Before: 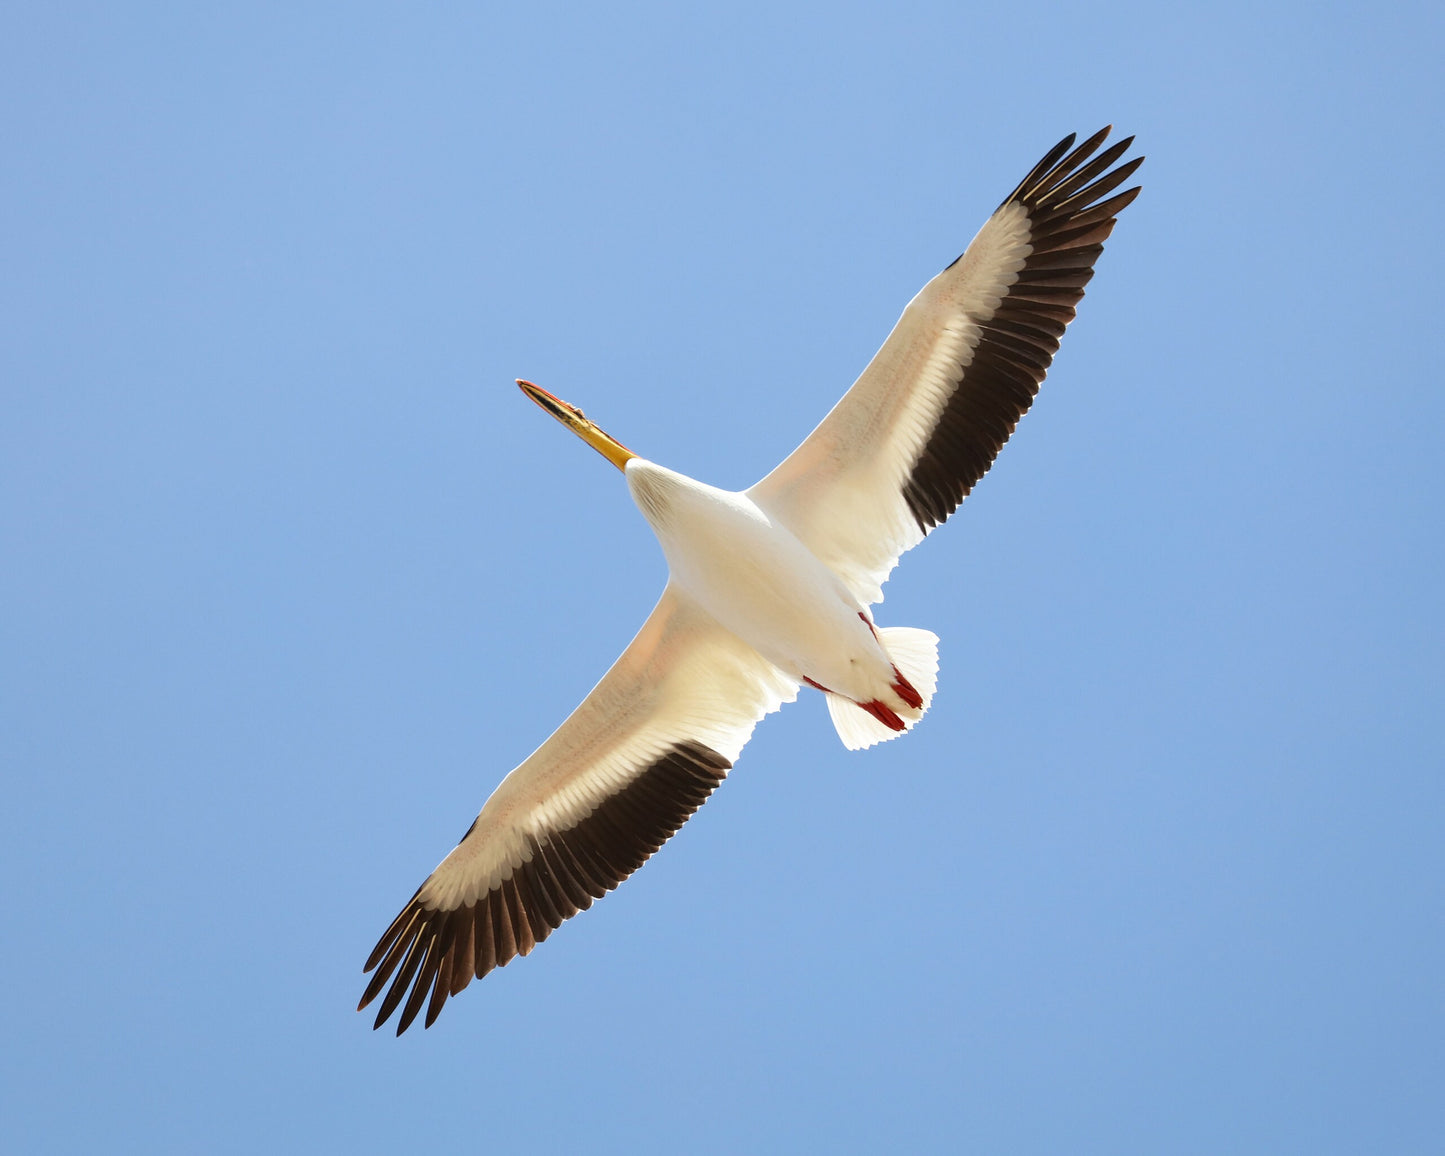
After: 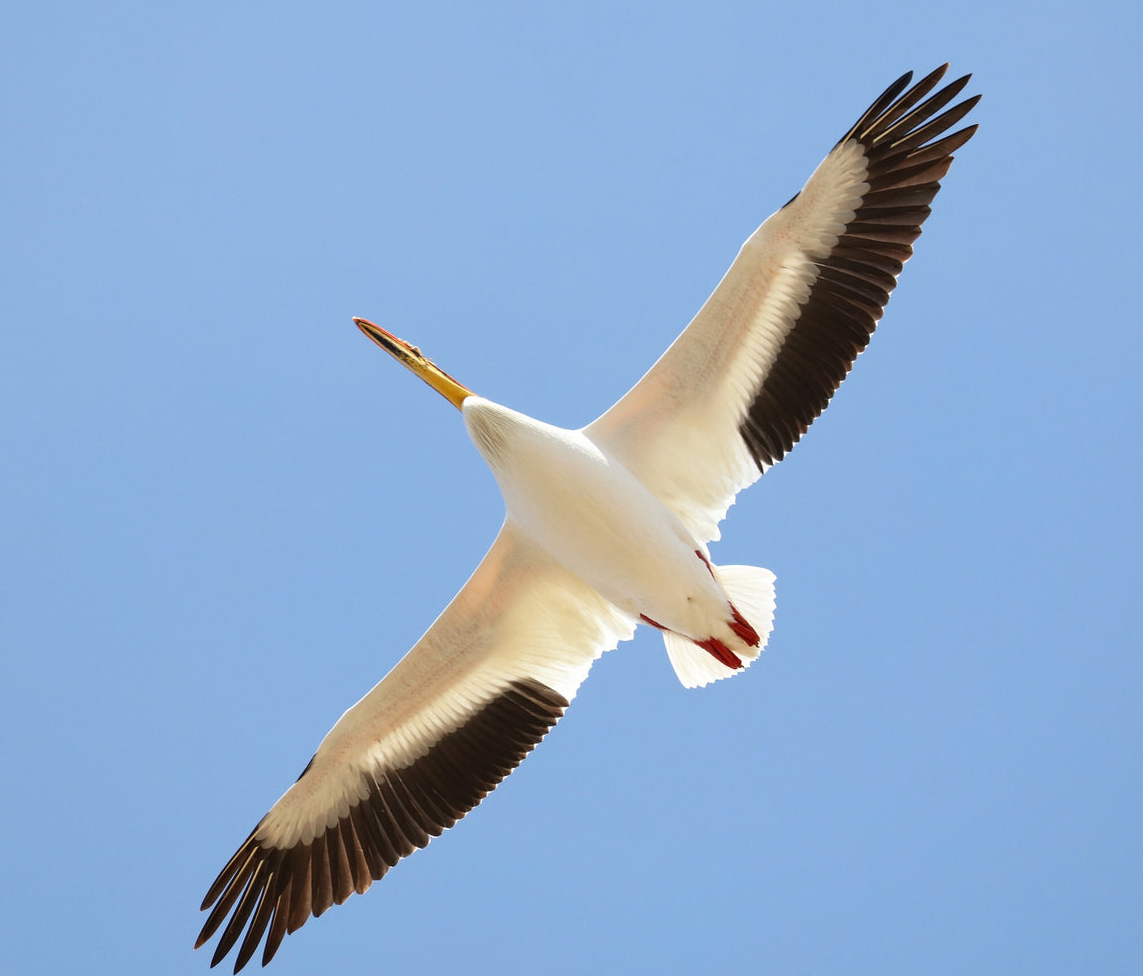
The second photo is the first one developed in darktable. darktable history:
crop: left 11.285%, top 5.385%, right 9.581%, bottom 10.171%
